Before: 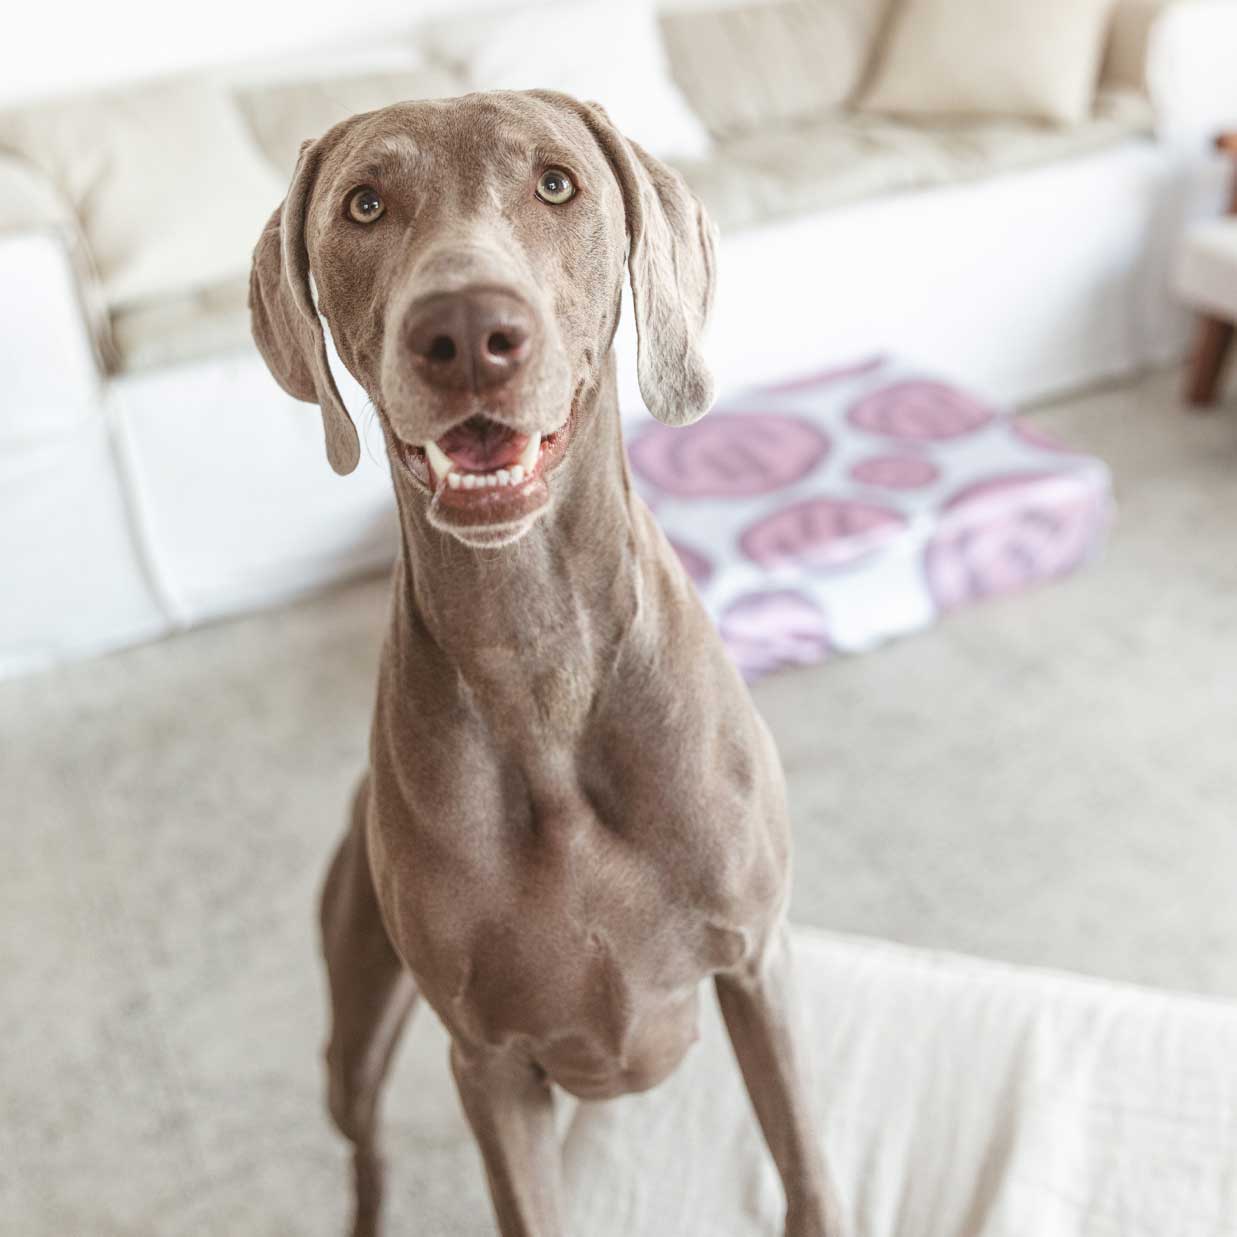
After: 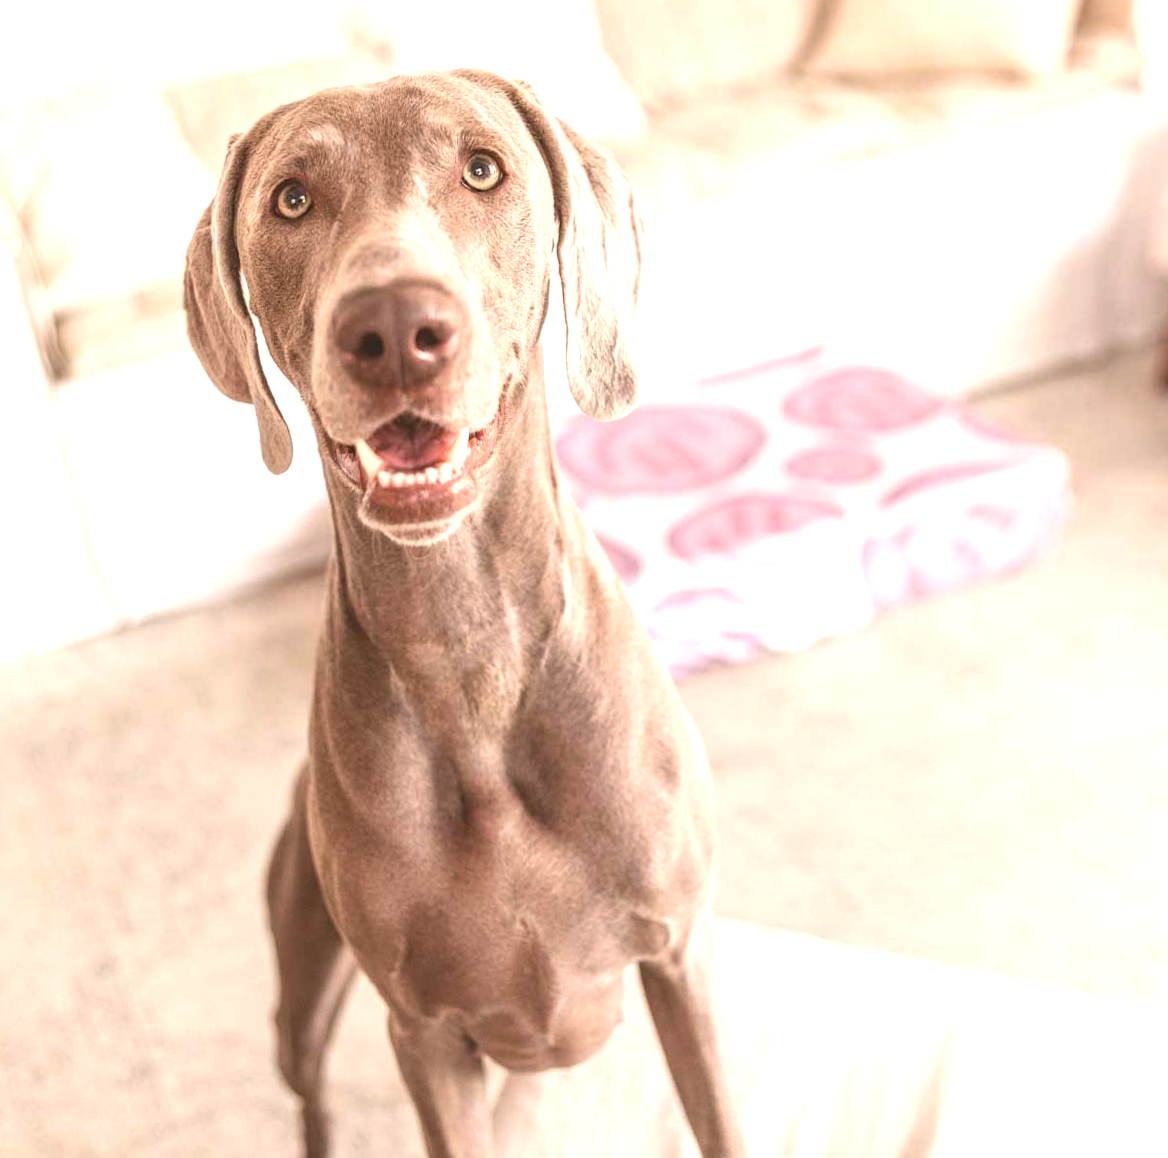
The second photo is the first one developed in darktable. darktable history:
rotate and perspective: rotation 0.062°, lens shift (vertical) 0.115, lens shift (horizontal) -0.133, crop left 0.047, crop right 0.94, crop top 0.061, crop bottom 0.94
exposure: exposure 0.657 EV, compensate highlight preservation false
white balance: red 1.127, blue 0.943
